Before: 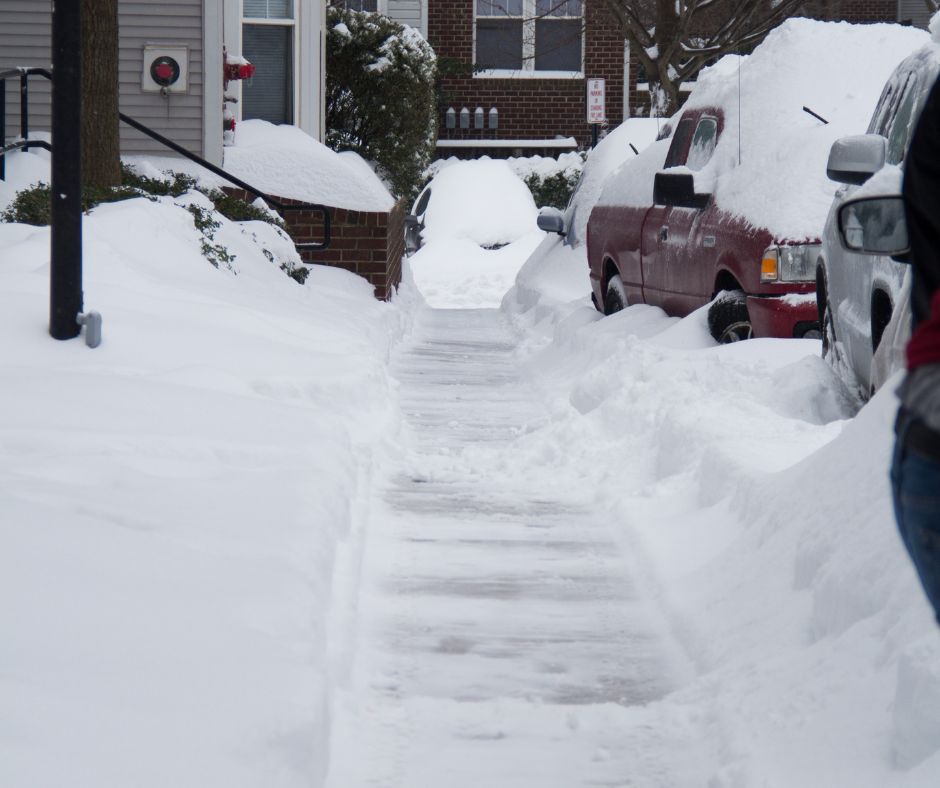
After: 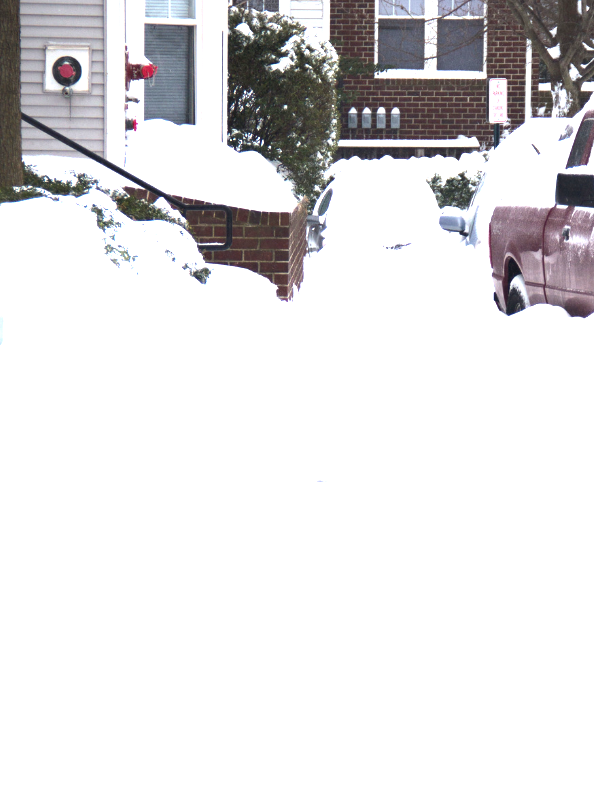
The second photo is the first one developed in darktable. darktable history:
crop: left 10.44%, right 26.333%
exposure: black level correction 0, exposure 1.751 EV, compensate exposure bias true, compensate highlight preservation false
vignetting: fall-off radius 94.01%, brightness -0.425, saturation -0.207
tone equalizer: -8 EV -0.001 EV, -7 EV 0.002 EV, -6 EV -0.004 EV, -5 EV -0.015 EV, -4 EV -0.064 EV, -3 EV -0.224 EV, -2 EV -0.292 EV, -1 EV 0.083 EV, +0 EV 0.326 EV
